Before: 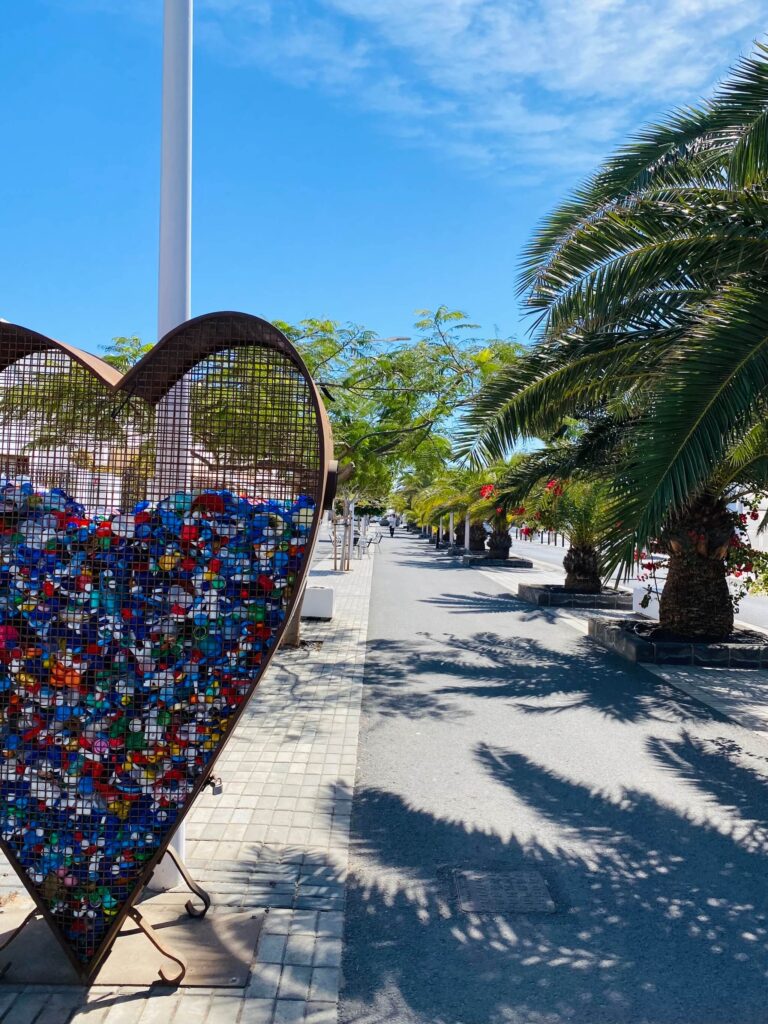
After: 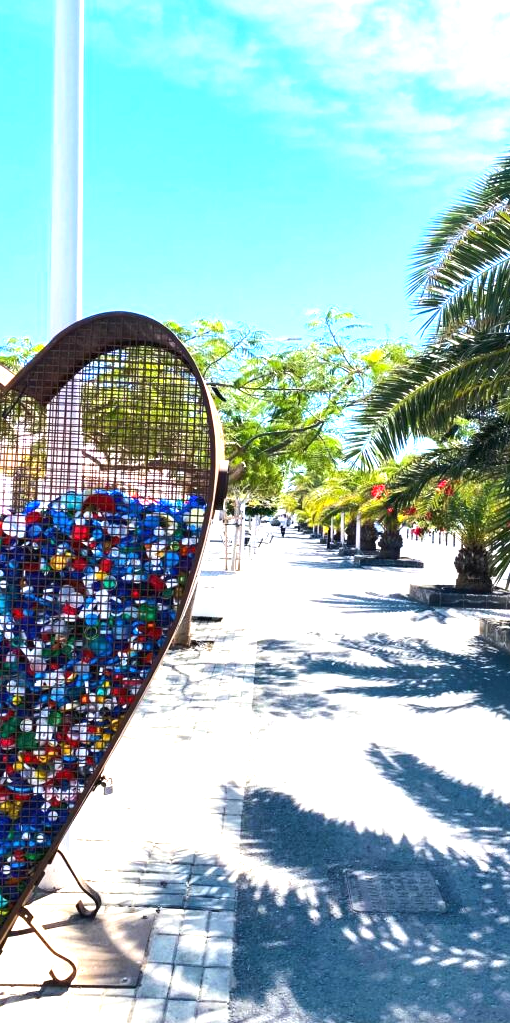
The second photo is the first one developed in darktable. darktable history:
exposure: black level correction 0, exposure 1.2 EV, compensate highlight preservation false
crop and rotate: left 14.291%, right 19.227%
tone equalizer: -8 EV -0.001 EV, -7 EV 0.001 EV, -6 EV -0.003 EV, -5 EV -0.002 EV, -4 EV -0.065 EV, -3 EV -0.215 EV, -2 EV -0.255 EV, -1 EV 0.118 EV, +0 EV 0.316 EV
